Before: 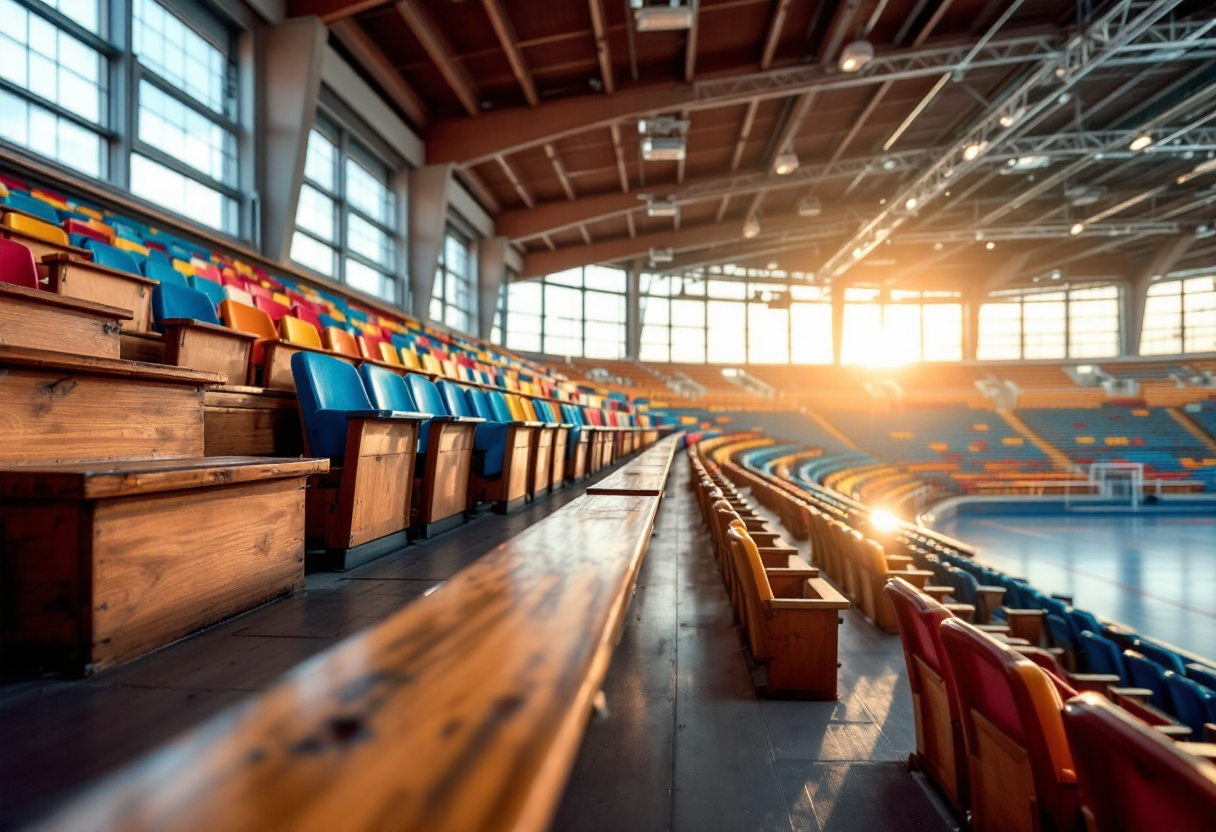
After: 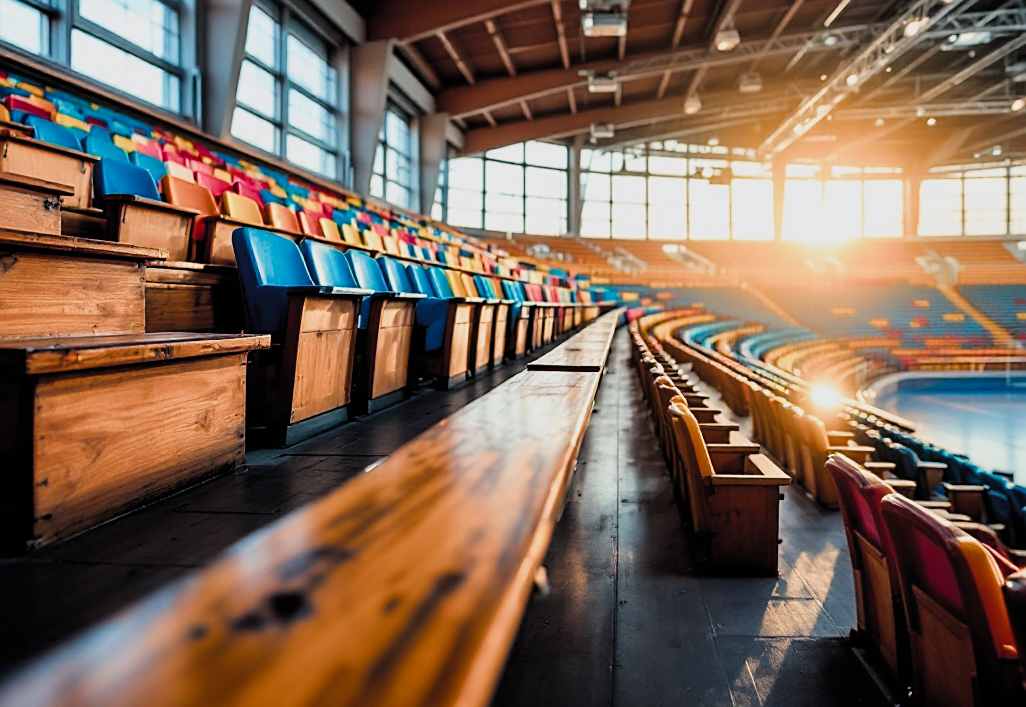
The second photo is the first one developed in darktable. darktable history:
crop and rotate: left 4.853%, top 14.99%, right 10.704%
filmic rgb: black relative exposure -5.08 EV, white relative exposure 3.95 EV, hardness 2.9, contrast 1.298, color science v4 (2020), iterations of high-quality reconstruction 0
color balance rgb: power › chroma 1.021%, power › hue 254.34°, global offset › luminance 0.738%, linear chroma grading › global chroma 8.975%, perceptual saturation grading › global saturation 39.002%, global vibrance 11.389%, contrast 5.013%
sharpen: on, module defaults
